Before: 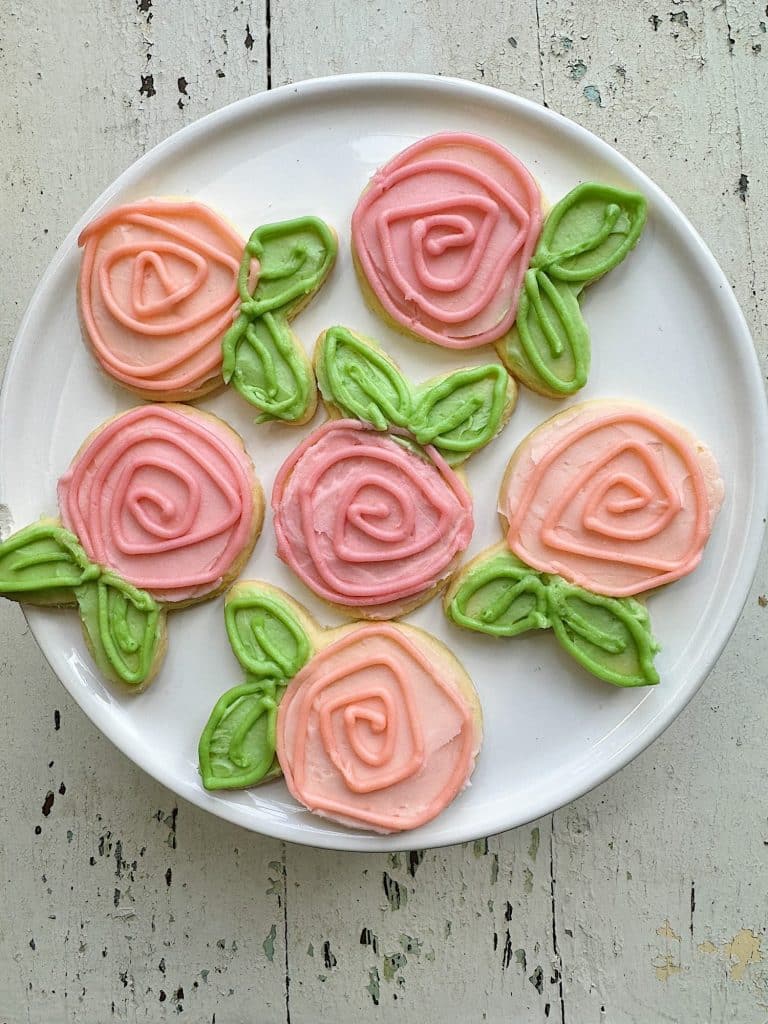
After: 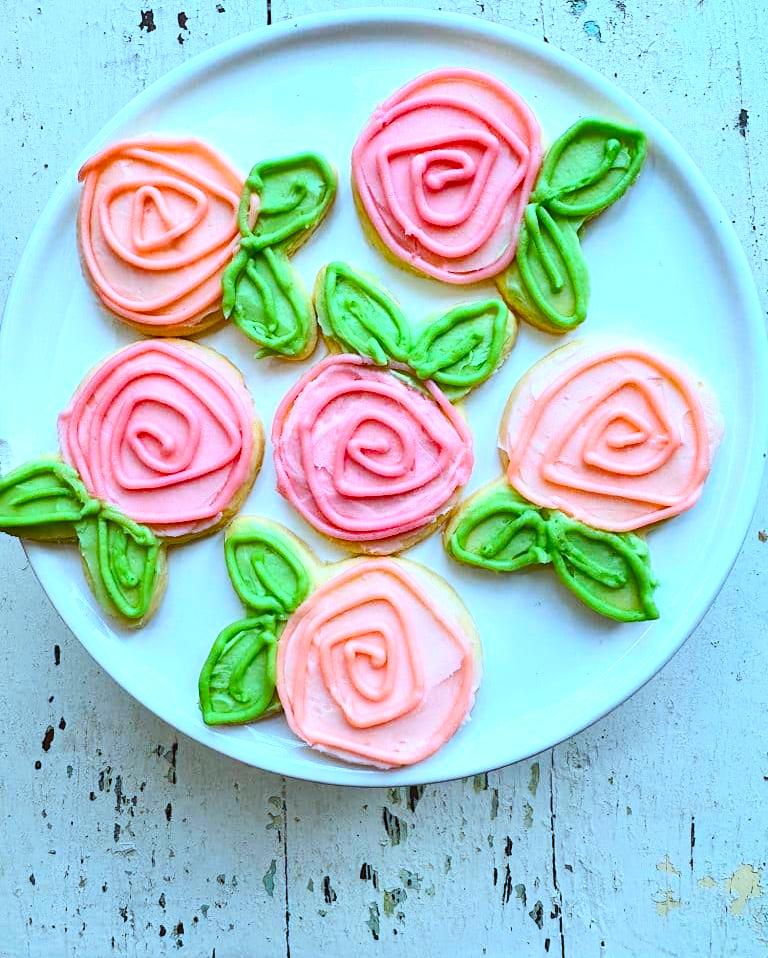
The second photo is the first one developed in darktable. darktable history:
crop and rotate: top 6.367%
shadows and highlights: shadows 29.58, highlights -30.36, low approximation 0.01, soften with gaussian
color calibration: output R [1.063, -0.012, -0.003, 0], output G [0, 1.022, 0.021, 0], output B [-0.079, 0.047, 1, 0], gray › normalize channels true, illuminant as shot in camera, x 0.379, y 0.398, temperature 4139.68 K, gamut compression 0.015
contrast brightness saturation: contrast 0.199, brightness 0.159, saturation 0.22
color balance rgb: highlights gain › luminance 15.656%, highlights gain › chroma 3.972%, highlights gain › hue 207.74°, perceptual saturation grading › global saturation 34.989%, perceptual saturation grading › highlights -25.298%, perceptual saturation grading › shadows 50.098%
